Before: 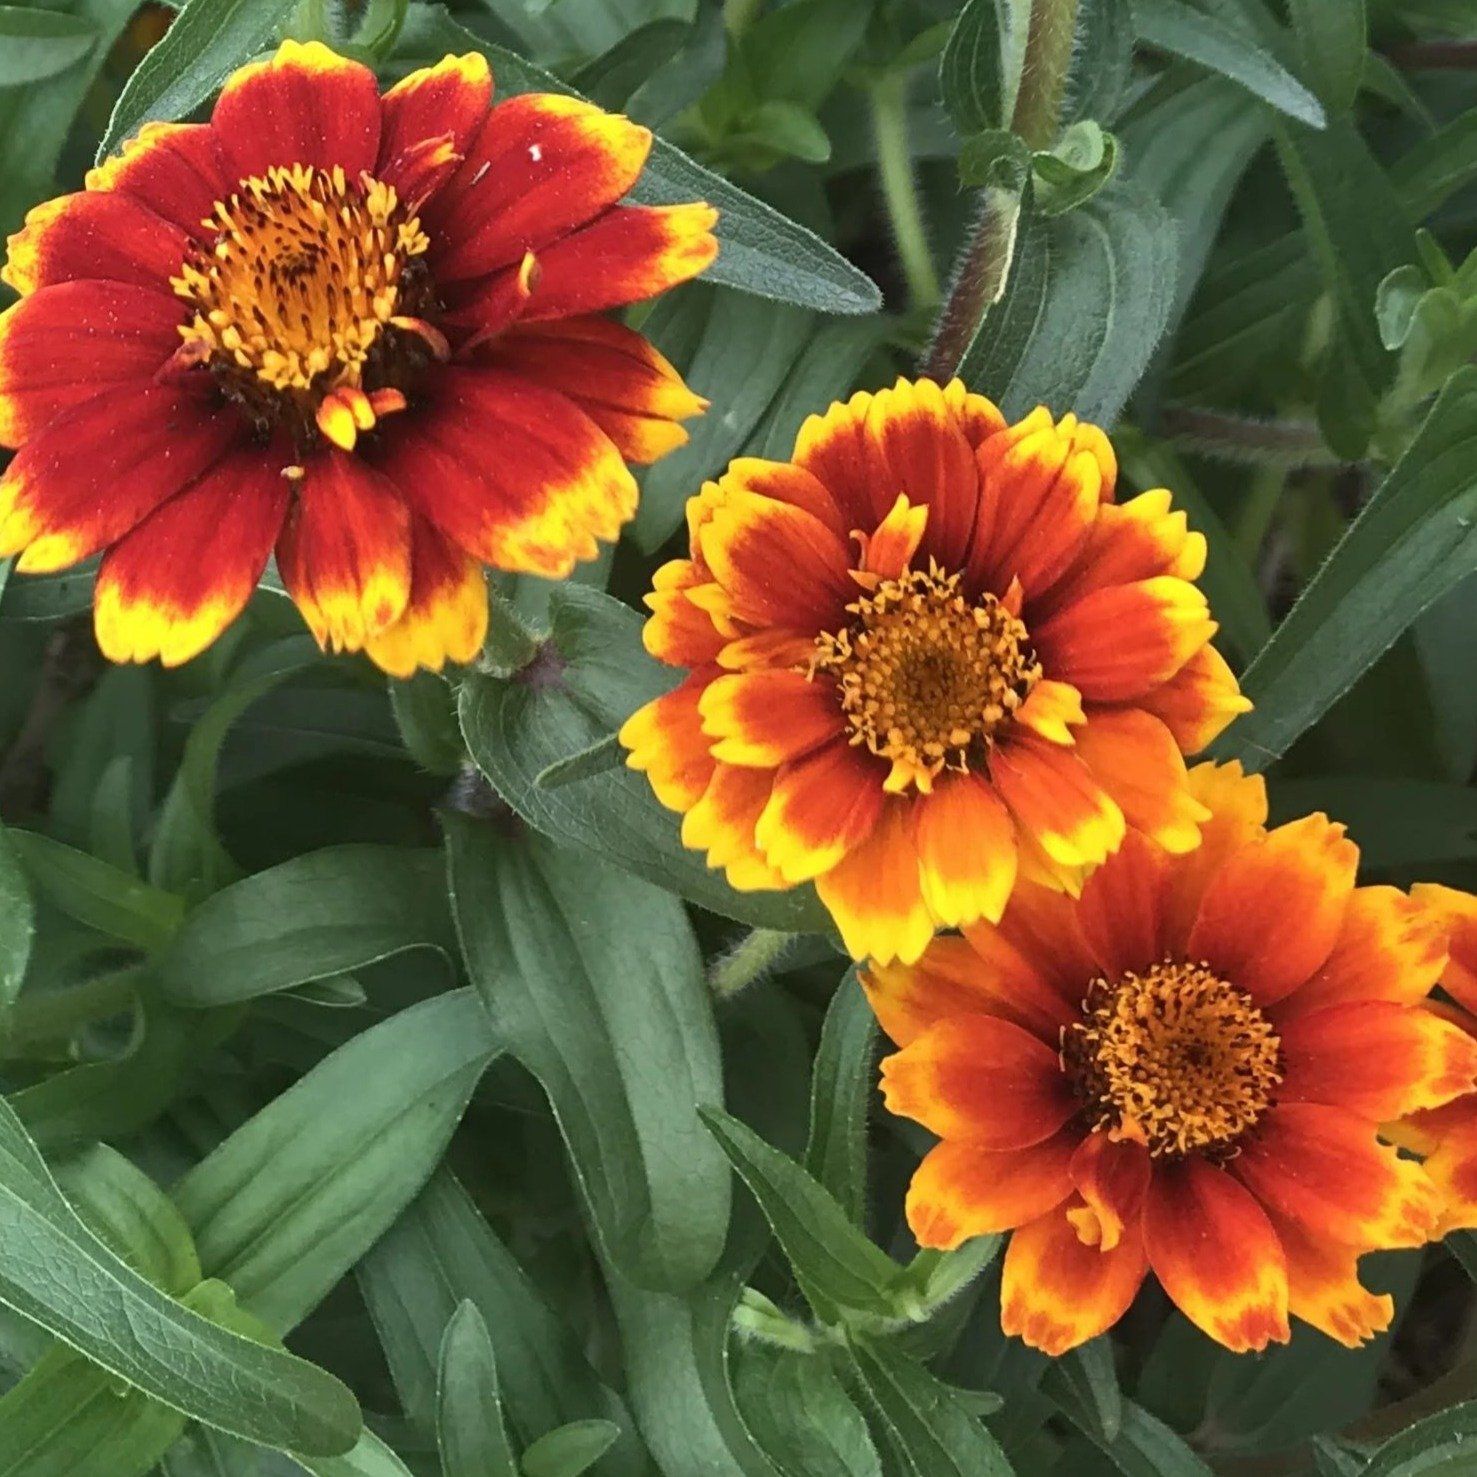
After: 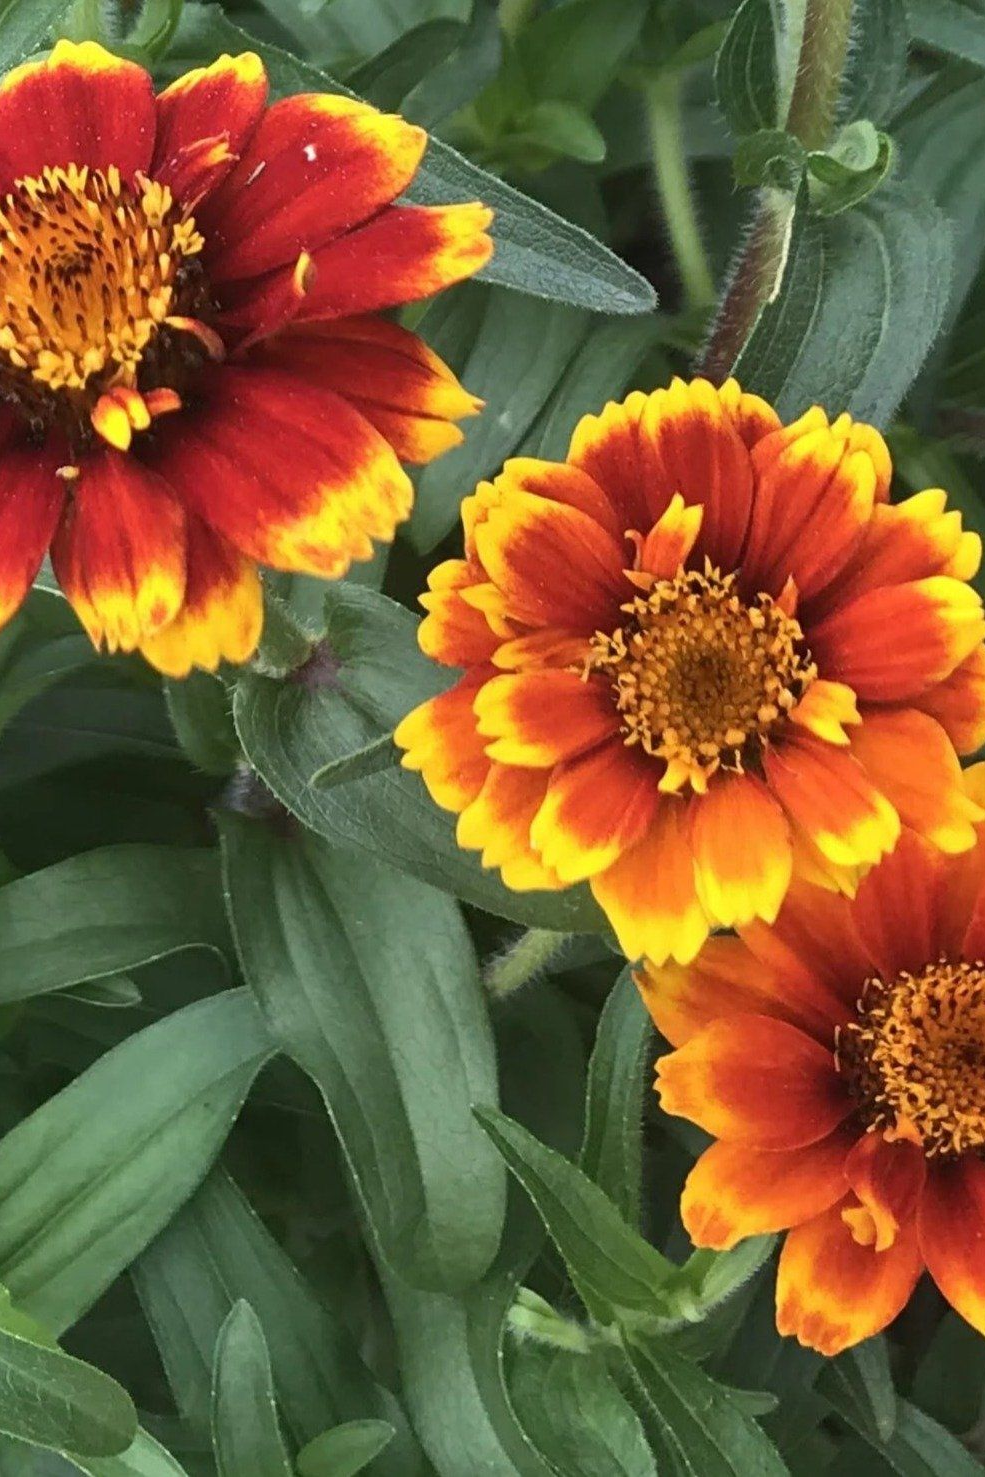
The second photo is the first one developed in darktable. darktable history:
crop and rotate: left 15.345%, right 17.953%
